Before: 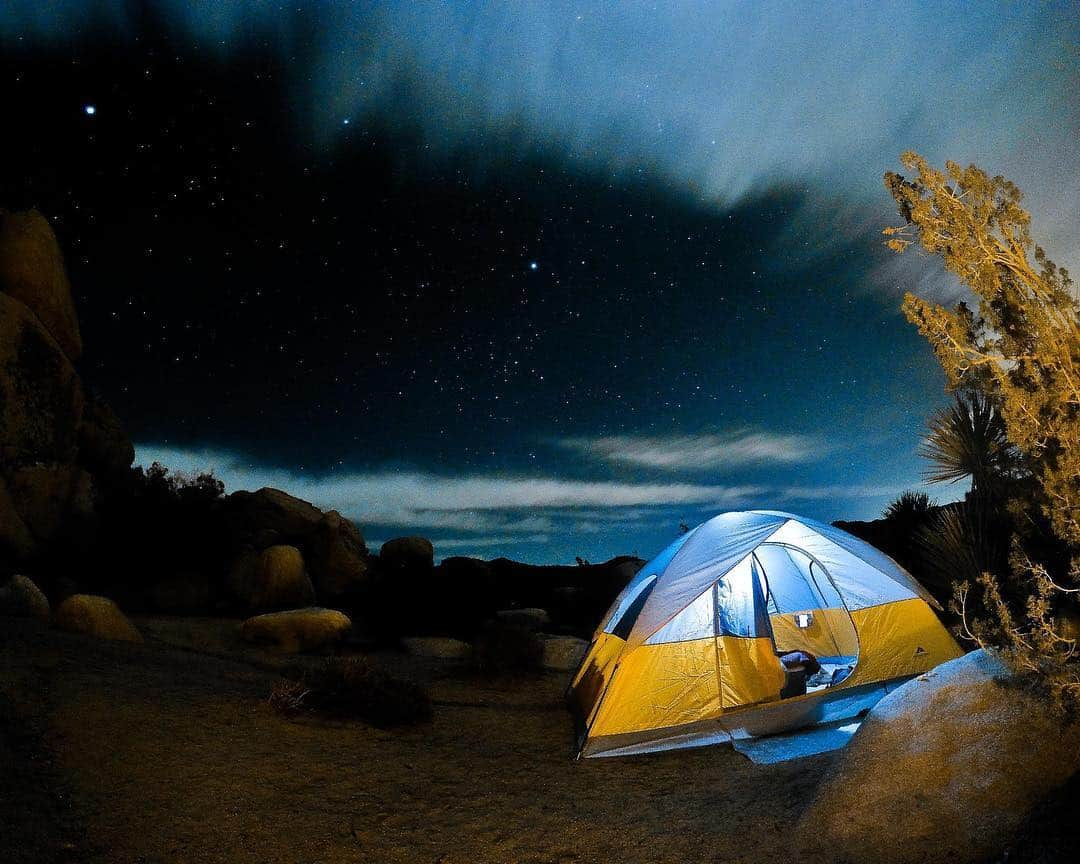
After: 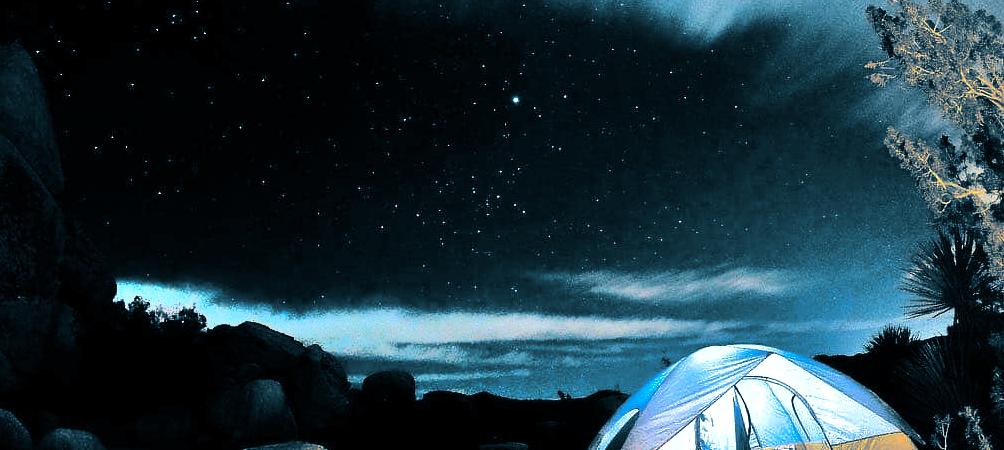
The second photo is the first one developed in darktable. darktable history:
split-toning: shadows › hue 212.4°, balance -70
shadows and highlights: highlights color adjustment 0%, low approximation 0.01, soften with gaussian
crop: left 1.744%, top 19.225%, right 5.069%, bottom 28.357%
contrast brightness saturation: saturation 0.13
tone equalizer: -8 EV -0.75 EV, -7 EV -0.7 EV, -6 EV -0.6 EV, -5 EV -0.4 EV, -3 EV 0.4 EV, -2 EV 0.6 EV, -1 EV 0.7 EV, +0 EV 0.75 EV, edges refinement/feathering 500, mask exposure compensation -1.57 EV, preserve details no
